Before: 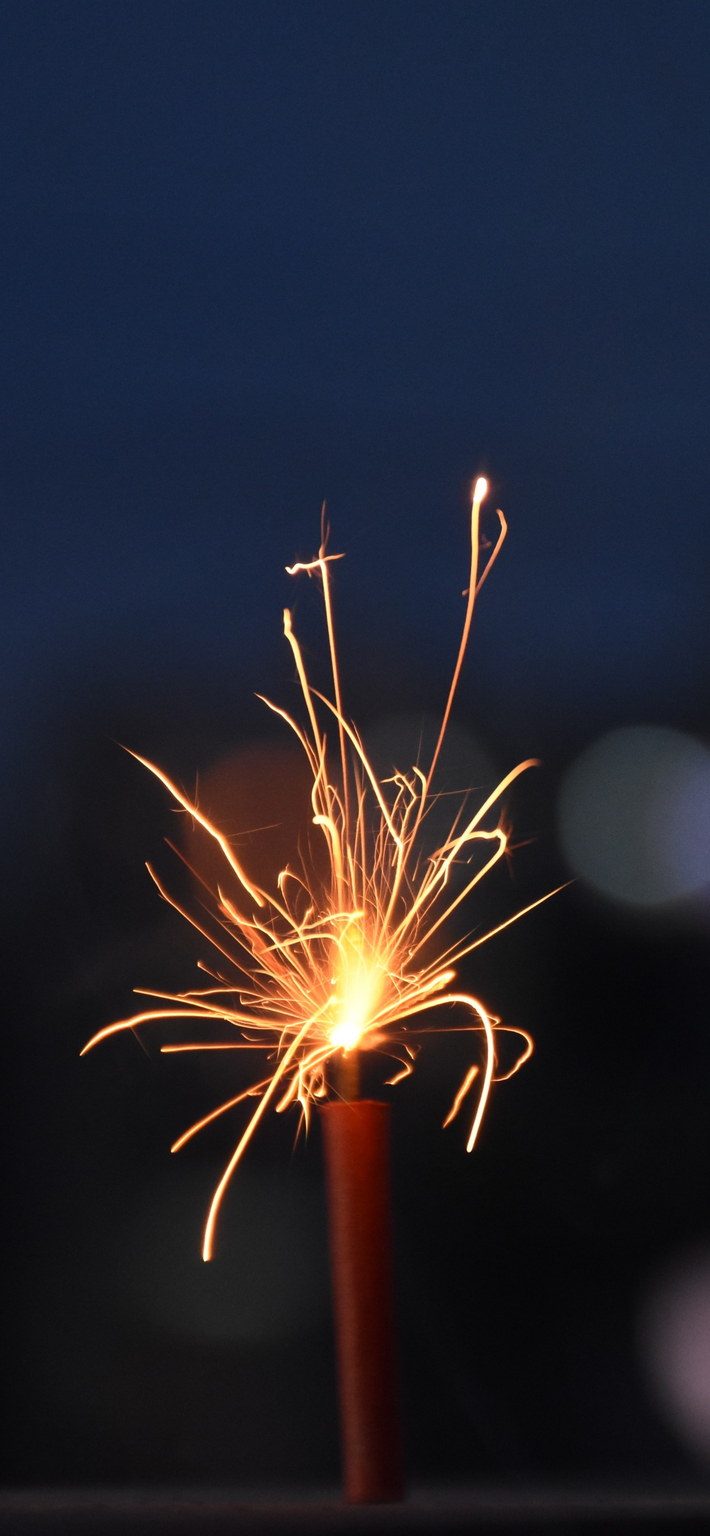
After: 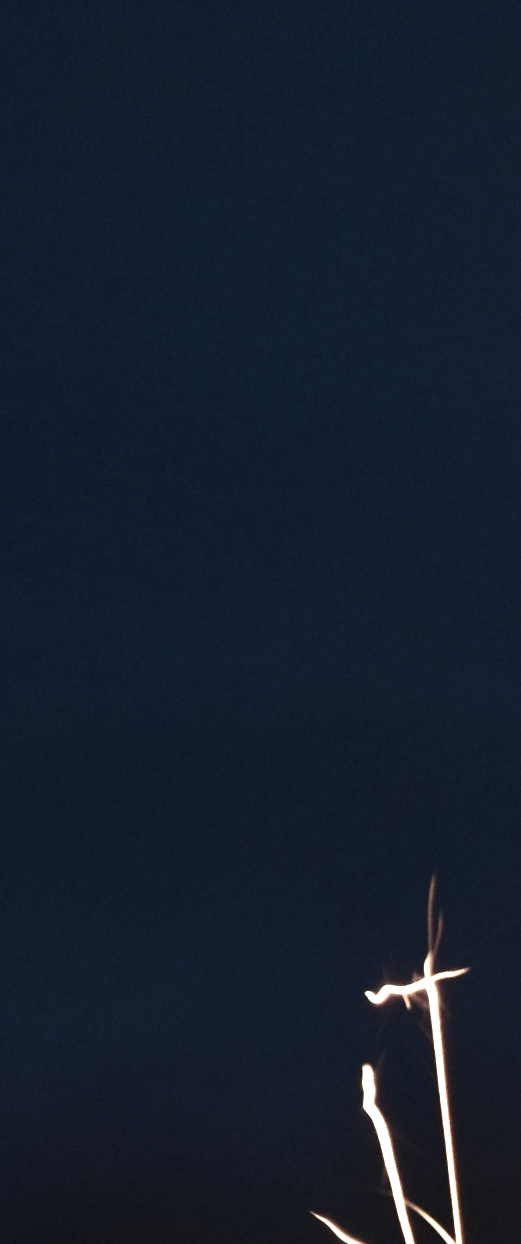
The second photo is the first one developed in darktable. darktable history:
tone equalizer: -8 EV -0.75 EV, -7 EV -0.7 EV, -6 EV -0.6 EV, -5 EV -0.4 EV, -3 EV 0.4 EV, -2 EV 0.6 EV, -1 EV 0.7 EV, +0 EV 0.75 EV, edges refinement/feathering 500, mask exposure compensation -1.57 EV, preserve details no
crop and rotate: left 10.817%, top 0.062%, right 47.194%, bottom 53.626%
color zones: curves: ch0 [(0.25, 0.667) (0.758, 0.368)]; ch1 [(0.215, 0.245) (0.761, 0.373)]; ch2 [(0.247, 0.554) (0.761, 0.436)]
